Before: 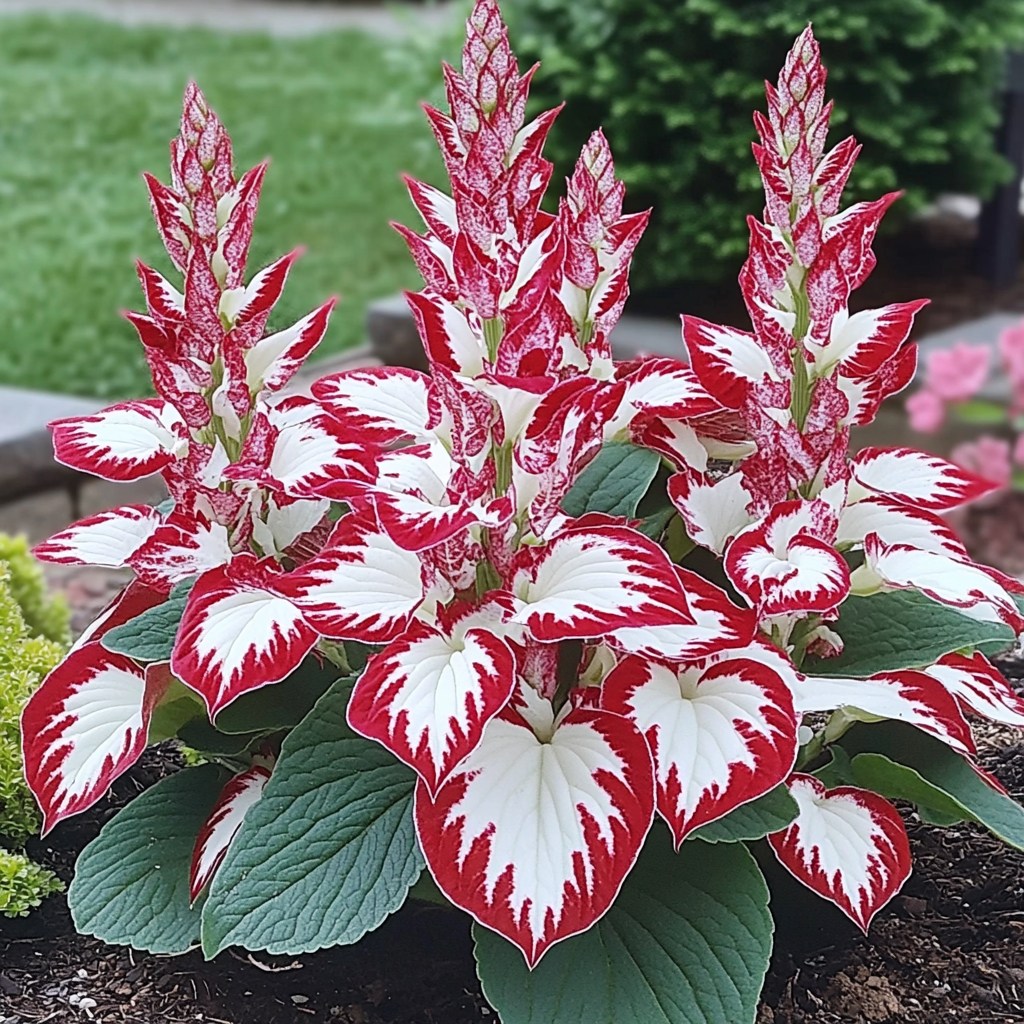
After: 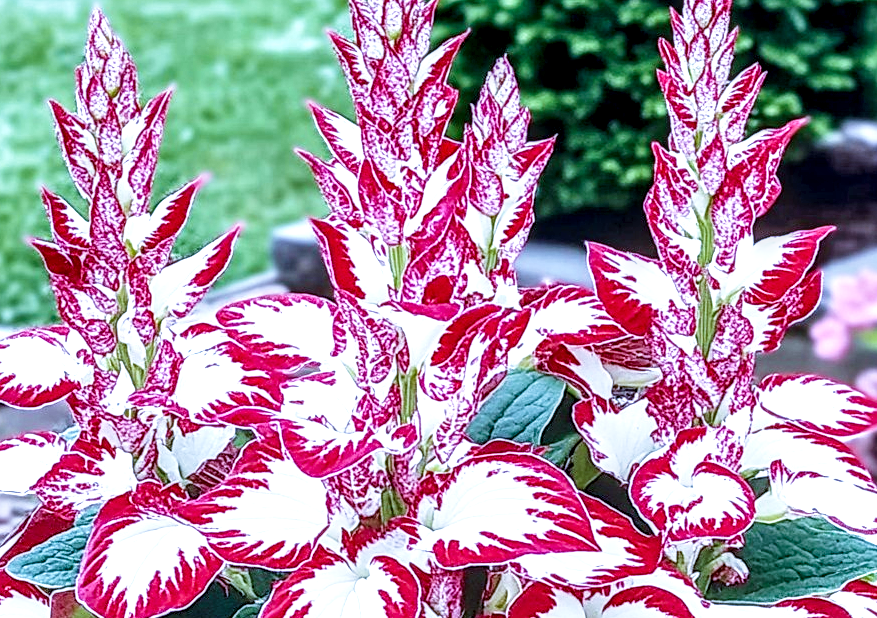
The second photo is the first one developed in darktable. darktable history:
tone equalizer: on, module defaults
exposure: black level correction 0.007, compensate highlight preservation false
crop and rotate: left 9.345%, top 7.22%, right 4.982%, bottom 32.331%
local contrast: highlights 0%, shadows 0%, detail 182%
white balance: red 0.871, blue 1.249
velvia: on, module defaults
tone curve: curves: ch0 [(0, 0) (0.003, 0.023) (0.011, 0.033) (0.025, 0.057) (0.044, 0.099) (0.069, 0.132) (0.1, 0.155) (0.136, 0.179) (0.177, 0.213) (0.224, 0.255) (0.277, 0.299) (0.335, 0.347) (0.399, 0.407) (0.468, 0.473) (0.543, 0.546) (0.623, 0.619) (0.709, 0.698) (0.801, 0.775) (0.898, 0.871) (1, 1)], preserve colors none
base curve: curves: ch0 [(0, 0) (0.012, 0.01) (0.073, 0.168) (0.31, 0.711) (0.645, 0.957) (1, 1)], preserve colors none
